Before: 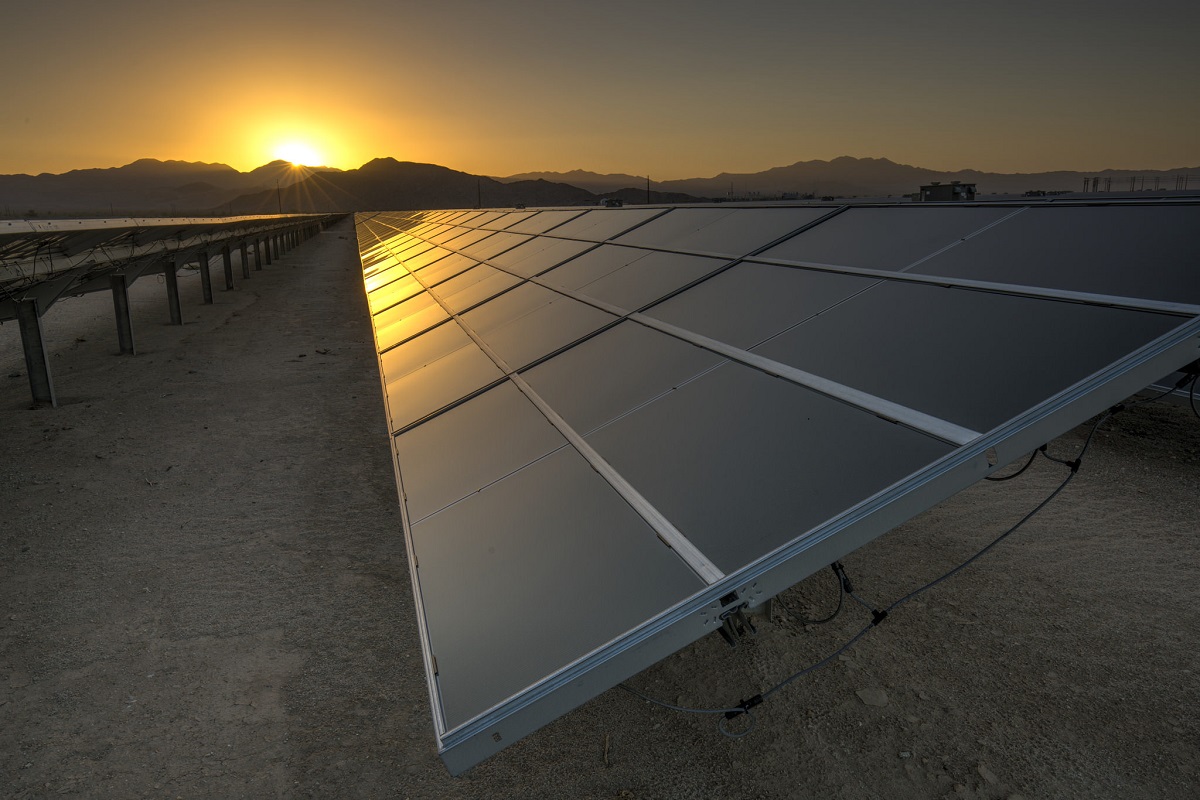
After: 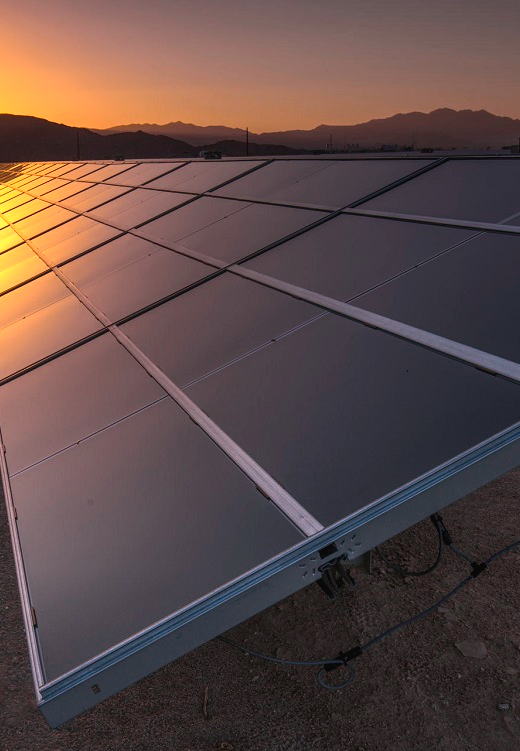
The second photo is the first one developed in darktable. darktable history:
white balance: red 1.066, blue 1.119
crop: left 33.452%, top 6.025%, right 23.155%
tone curve: curves: ch0 [(0, 0.023) (0.217, 0.19) (0.754, 0.801) (1, 0.977)]; ch1 [(0, 0) (0.392, 0.398) (0.5, 0.5) (0.521, 0.528) (0.56, 0.577) (1, 1)]; ch2 [(0, 0) (0.5, 0.5) (0.579, 0.561) (0.65, 0.657) (1, 1)], color space Lab, independent channels, preserve colors none
